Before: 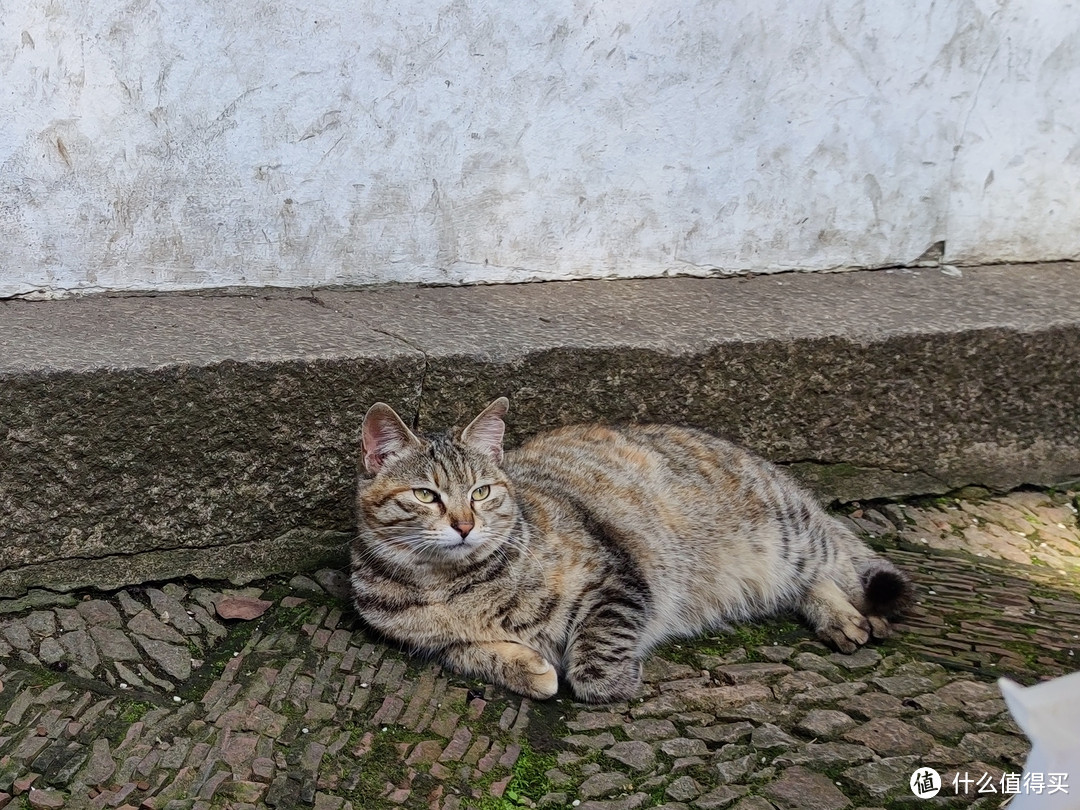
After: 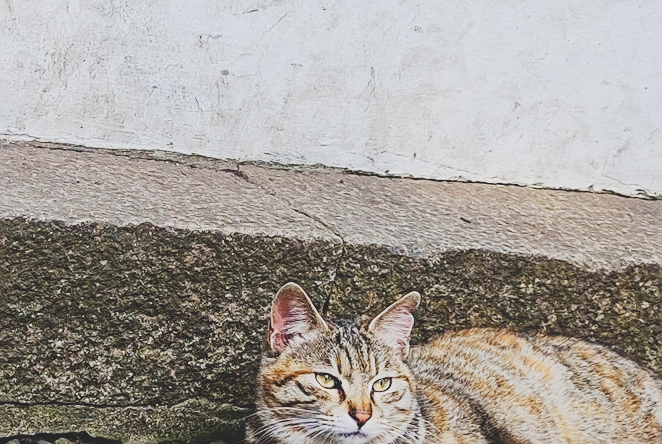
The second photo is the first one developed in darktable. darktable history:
tone curve: curves: ch0 [(0, 0.148) (0.191, 0.225) (0.712, 0.695) (0.864, 0.797) (1, 0.839)], preserve colors none
crop and rotate: angle -6.7°, left 2.072%, top 6.919%, right 27.435%, bottom 30.024%
color balance rgb: perceptual saturation grading › global saturation 25.721%, global vibrance 20%
sharpen: on, module defaults
exposure: black level correction 0, exposure 0.595 EV, compensate highlight preservation false
tone equalizer: -8 EV -0.383 EV, -7 EV -0.364 EV, -6 EV -0.301 EV, -5 EV -0.238 EV, -3 EV 0.232 EV, -2 EV 0.317 EV, -1 EV 0.397 EV, +0 EV 0.421 EV
